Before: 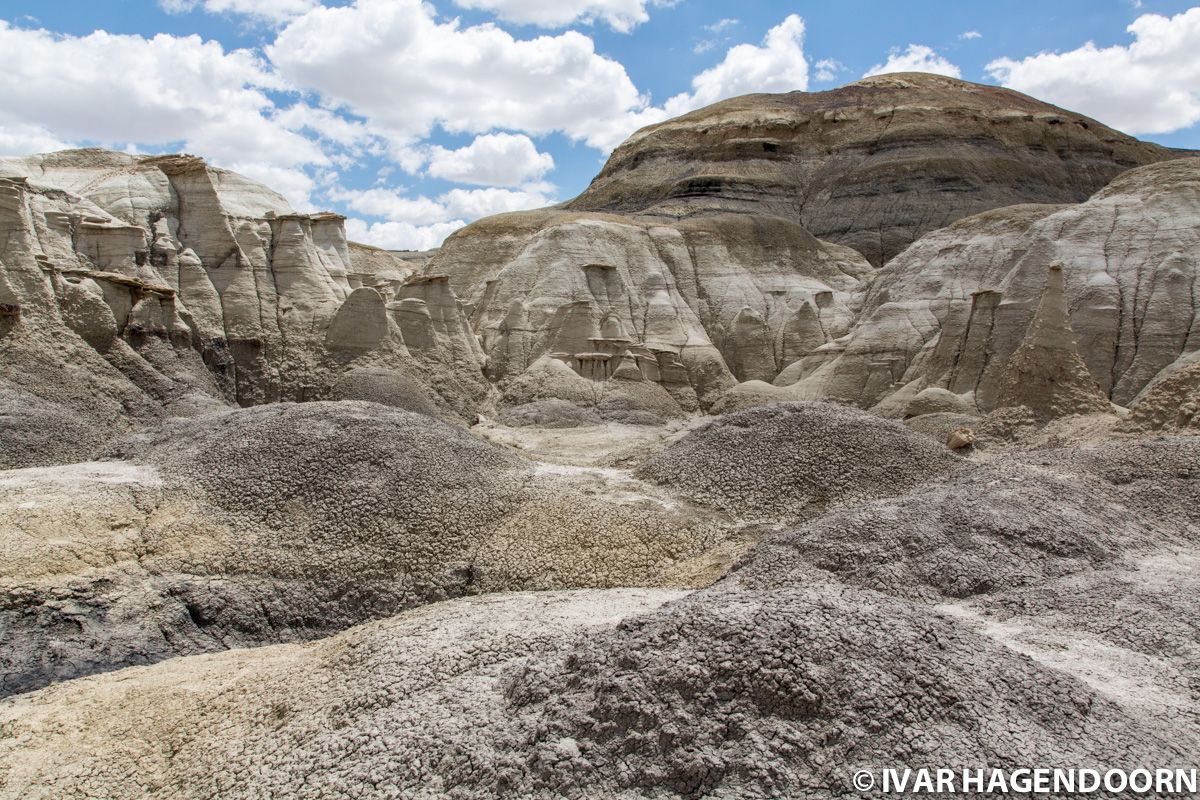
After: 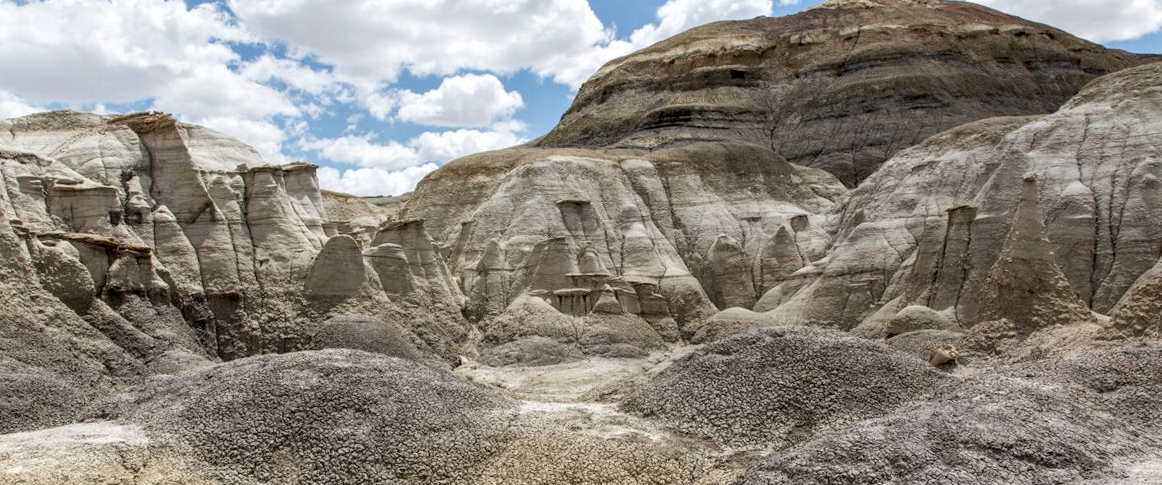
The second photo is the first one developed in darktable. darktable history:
local contrast: highlights 83%, shadows 81%
rotate and perspective: rotation -3°, crop left 0.031, crop right 0.968, crop top 0.07, crop bottom 0.93
crop and rotate: top 4.848%, bottom 29.503%
